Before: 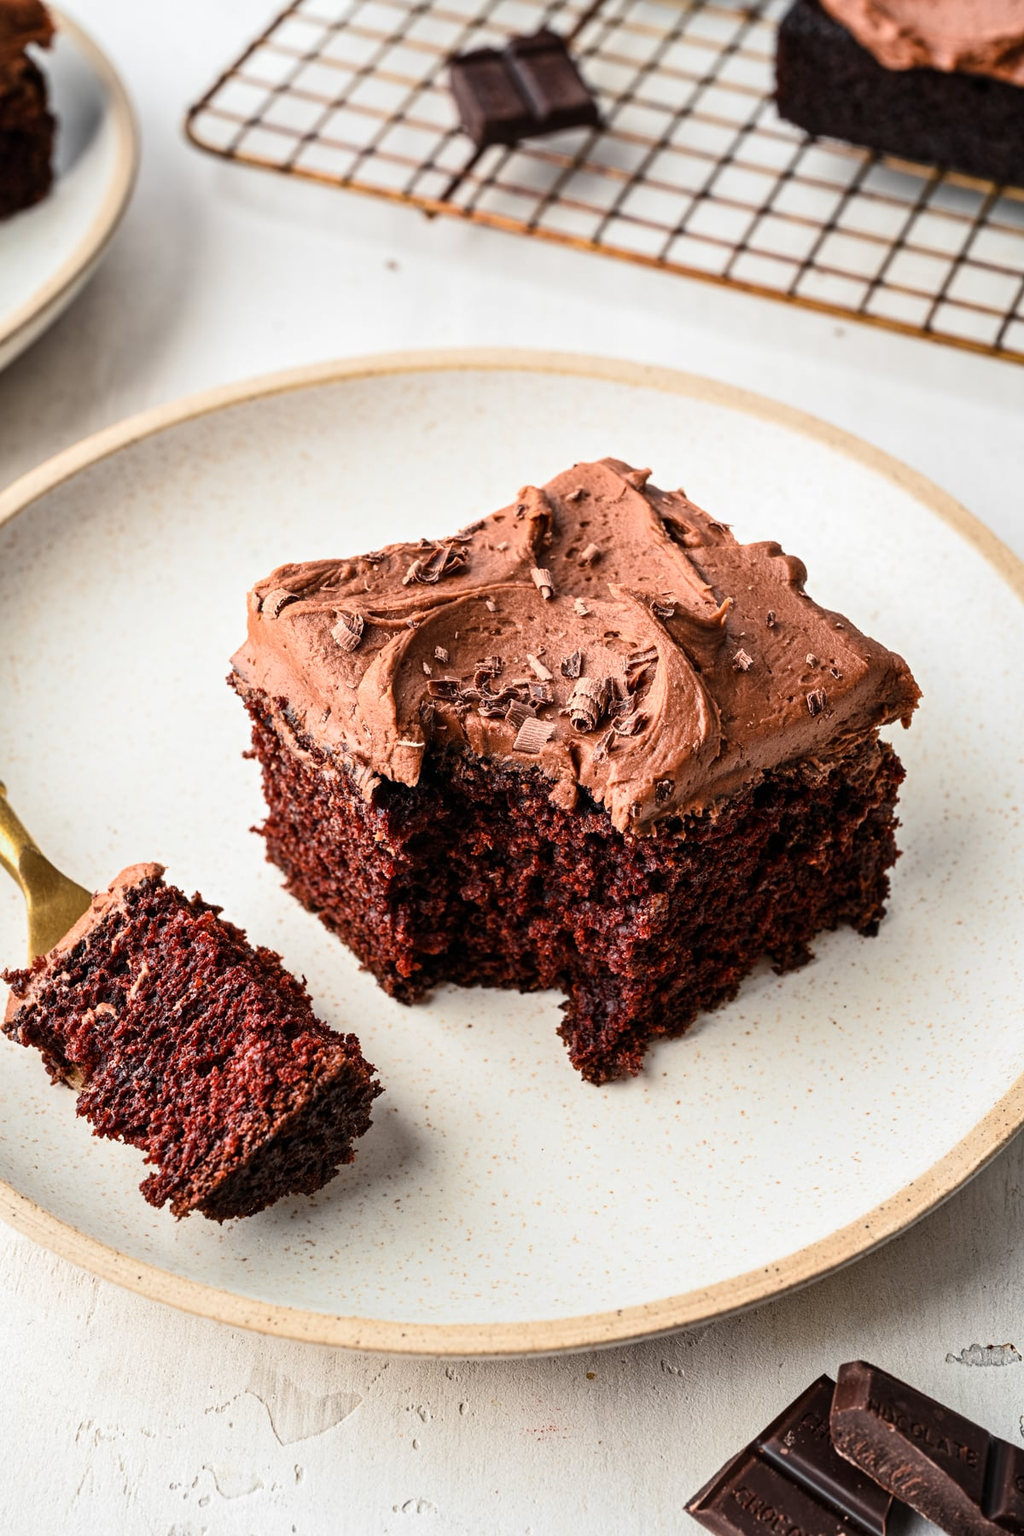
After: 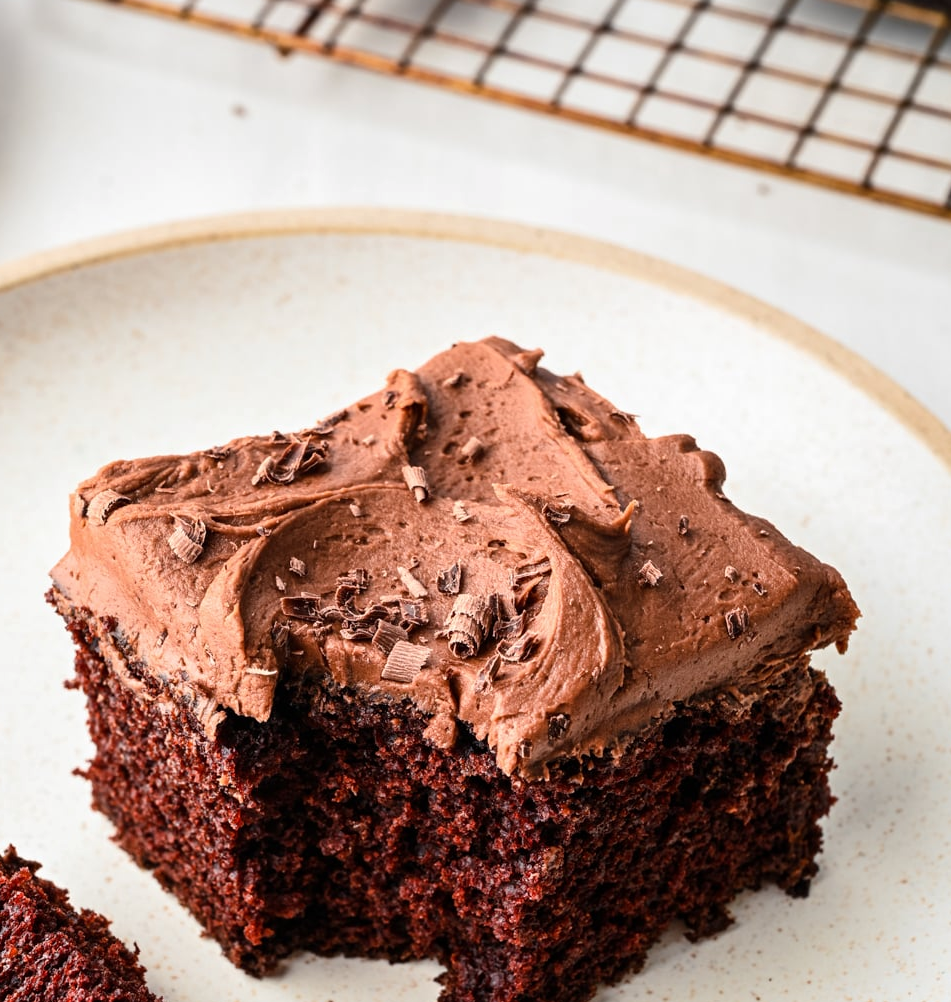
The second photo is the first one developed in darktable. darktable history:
crop: left 18.393%, top 11.119%, right 2.279%, bottom 33.208%
tone equalizer: edges refinement/feathering 500, mask exposure compensation -1.57 EV, preserve details no
